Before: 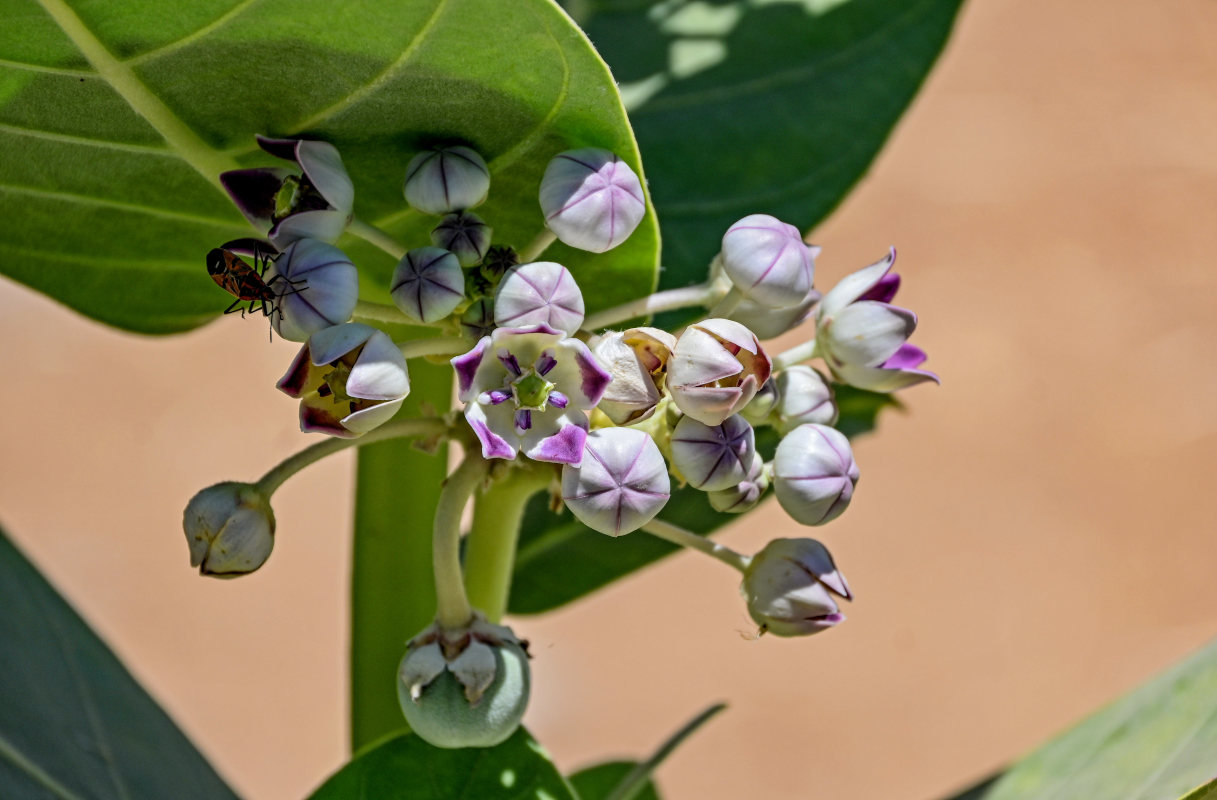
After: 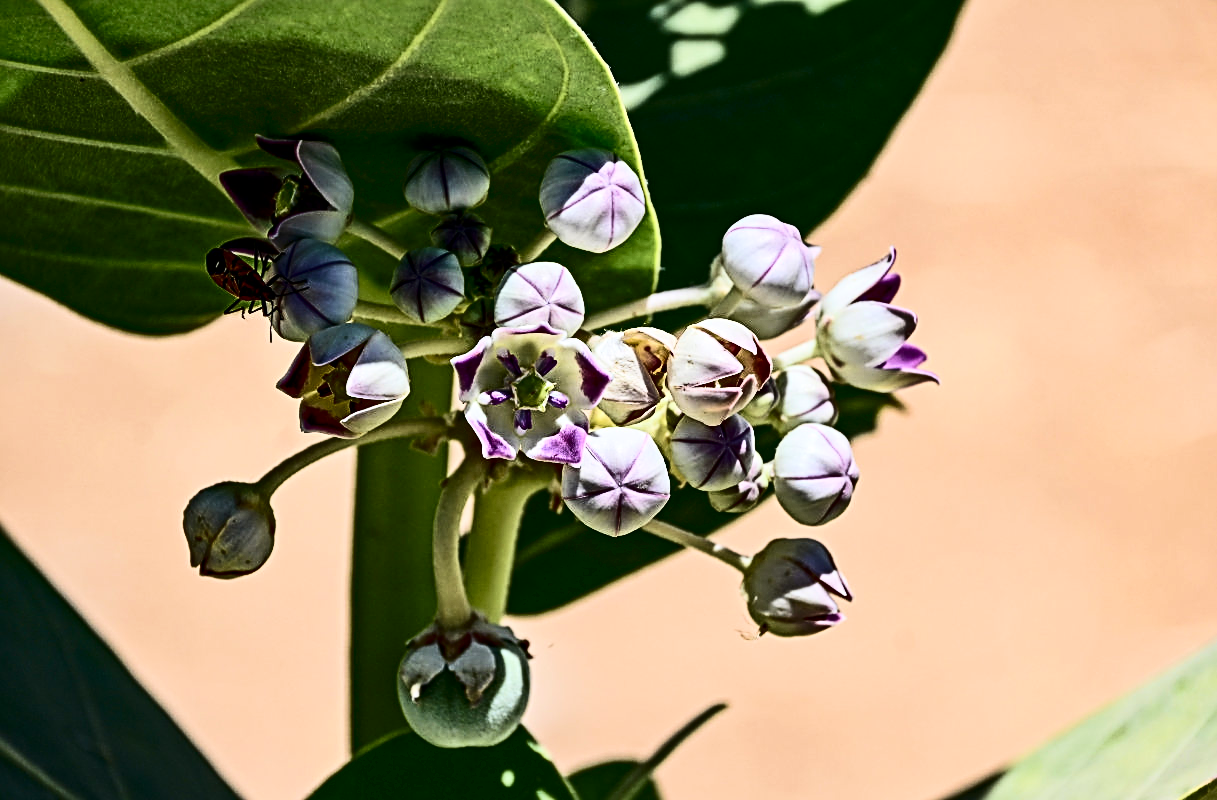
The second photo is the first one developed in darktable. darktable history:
exposure: black level correction 0.002, compensate highlight preservation false
velvia: on, module defaults
sharpen: radius 2.567, amount 0.683
contrast brightness saturation: contrast 0.504, saturation -0.097
